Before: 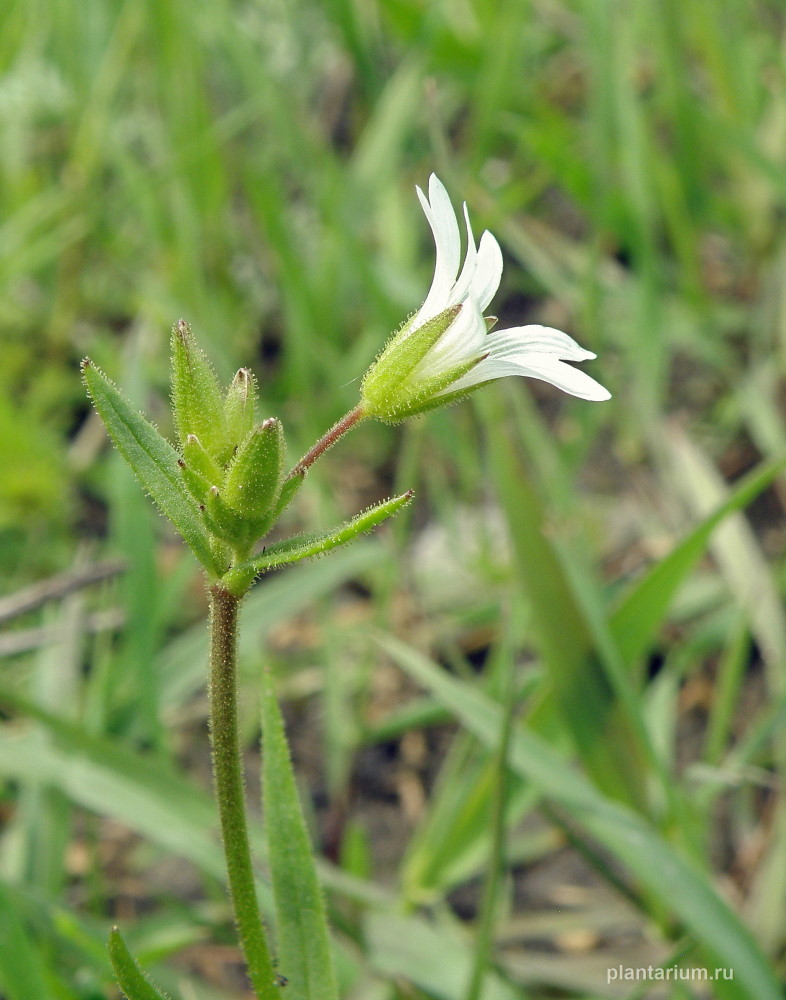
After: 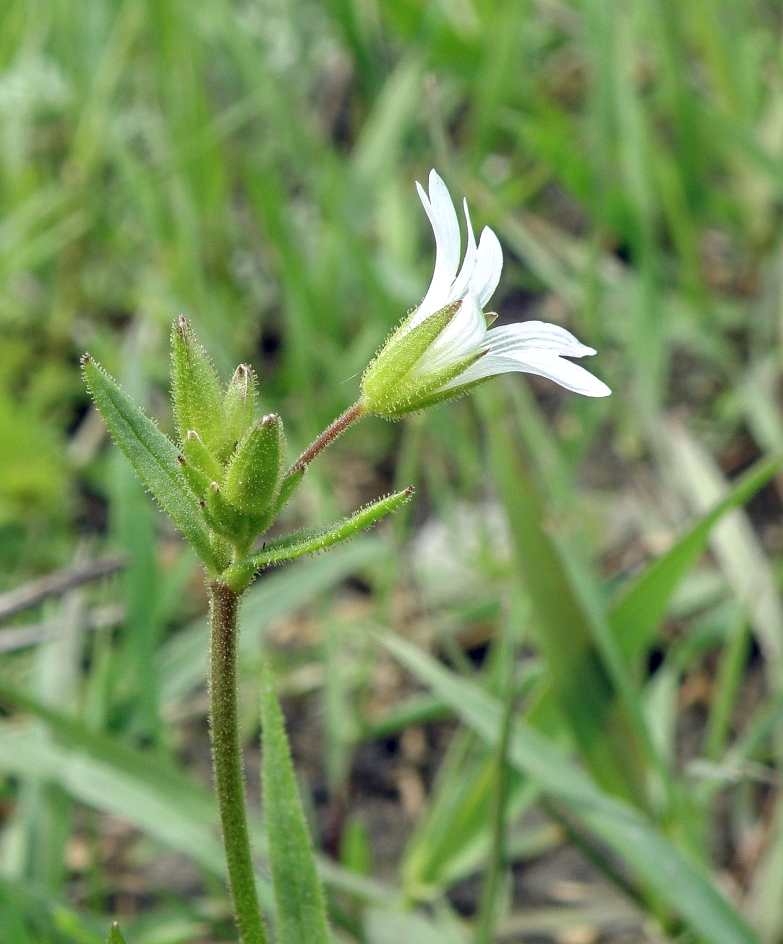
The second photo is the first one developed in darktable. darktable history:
color calibration: illuminant as shot in camera, x 0.358, y 0.373, temperature 4628.91 K
exposure: compensate highlight preservation false
crop: top 0.443%, right 0.259%, bottom 5.078%
local contrast: on, module defaults
